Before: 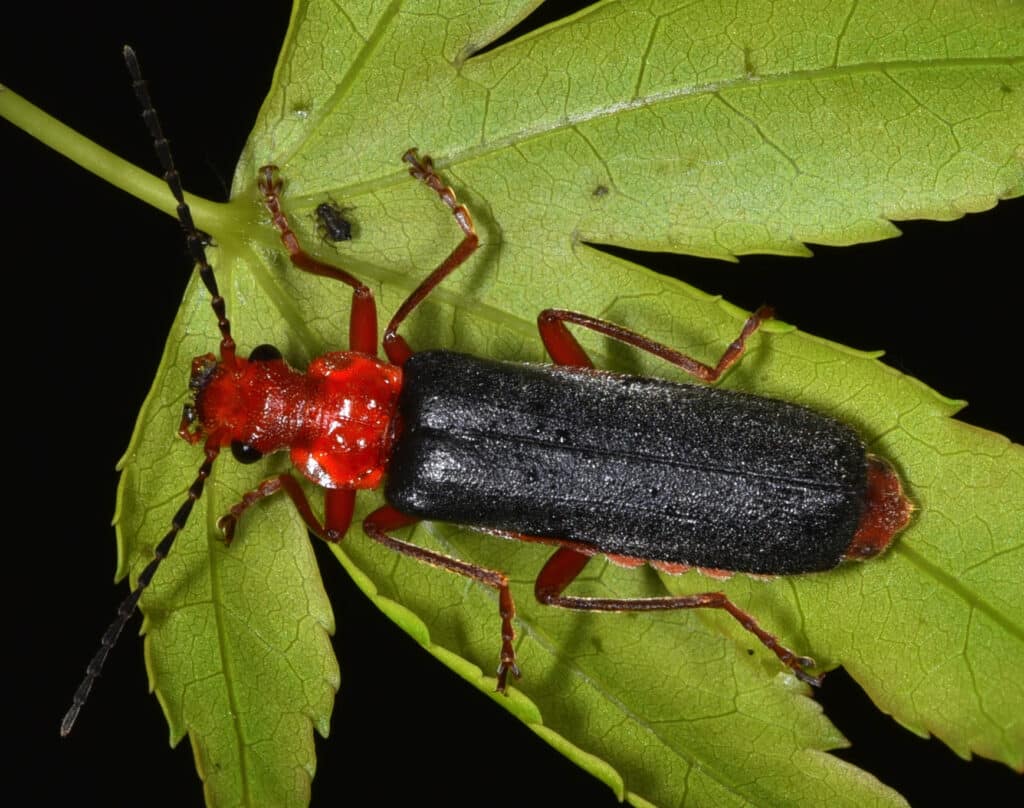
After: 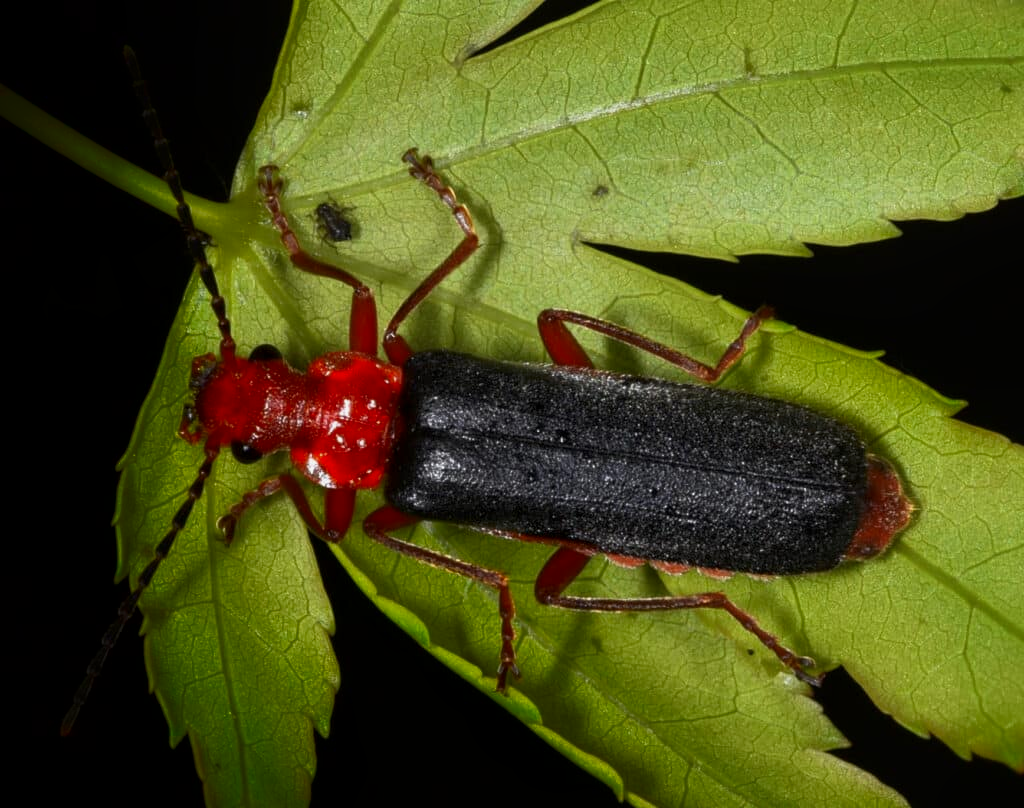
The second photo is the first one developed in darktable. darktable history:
local contrast: mode bilateral grid, contrast 21, coarseness 50, detail 119%, midtone range 0.2
exposure: exposure -0.111 EV, compensate highlight preservation false
shadows and highlights: shadows -70.46, highlights 34.73, soften with gaussian
